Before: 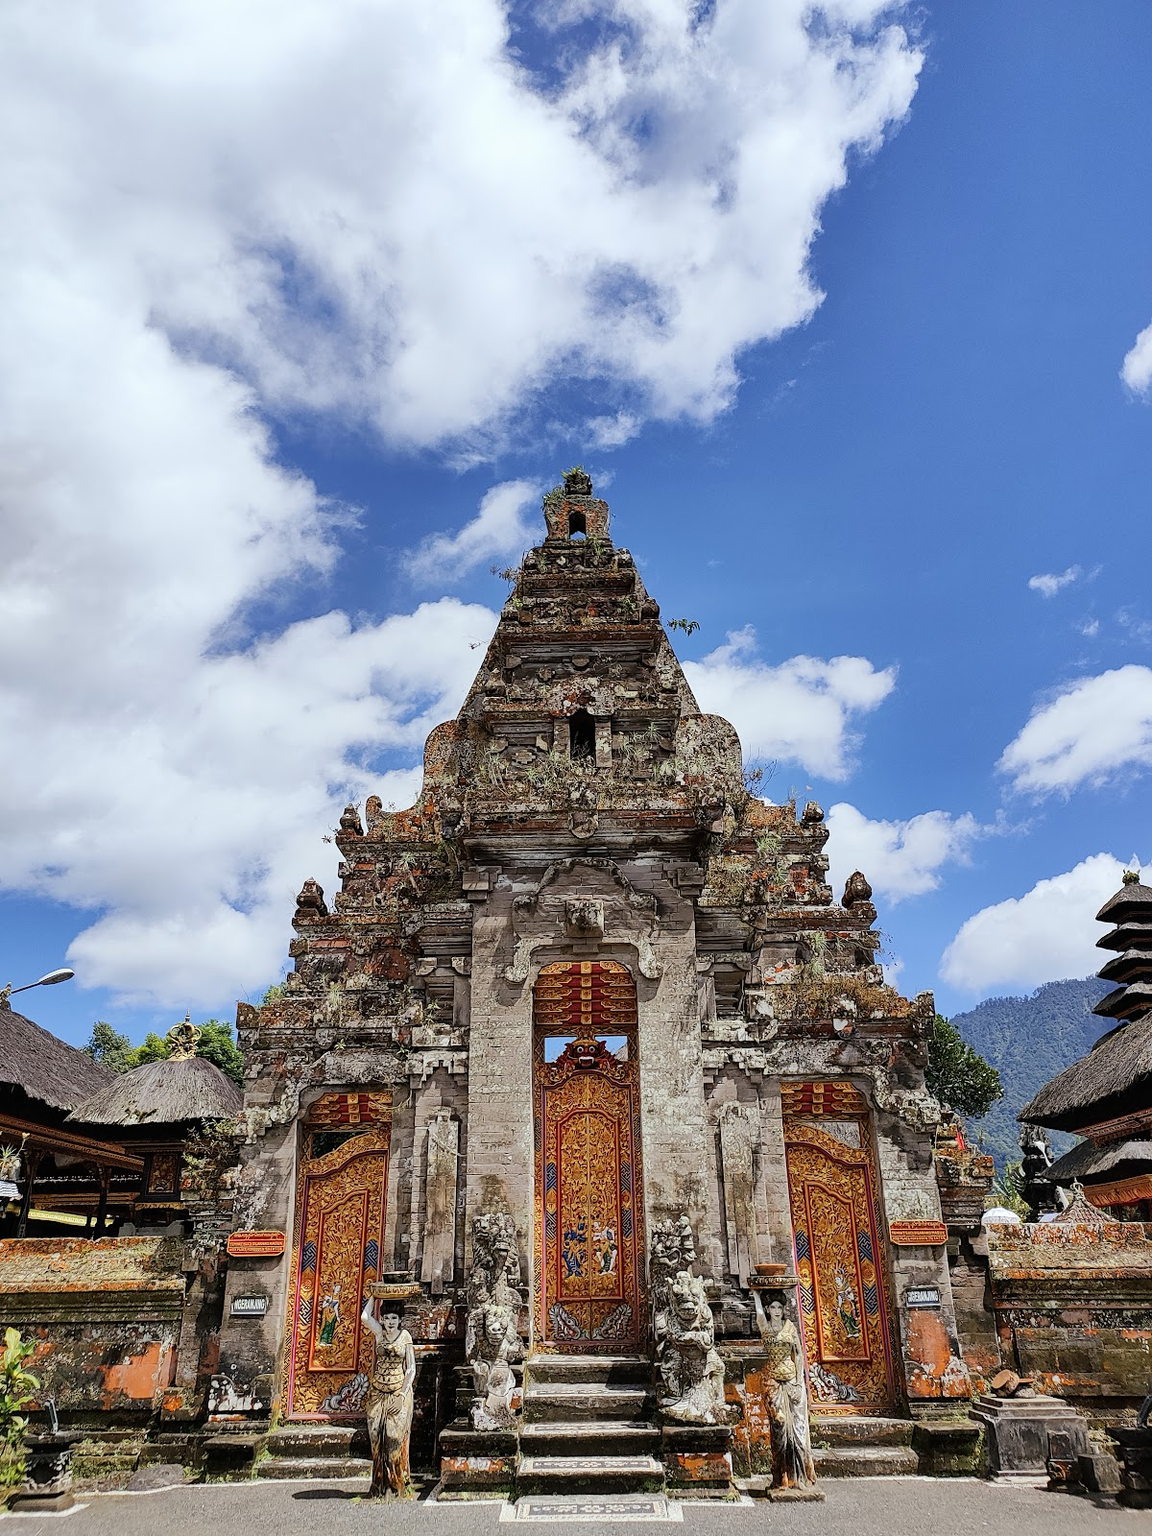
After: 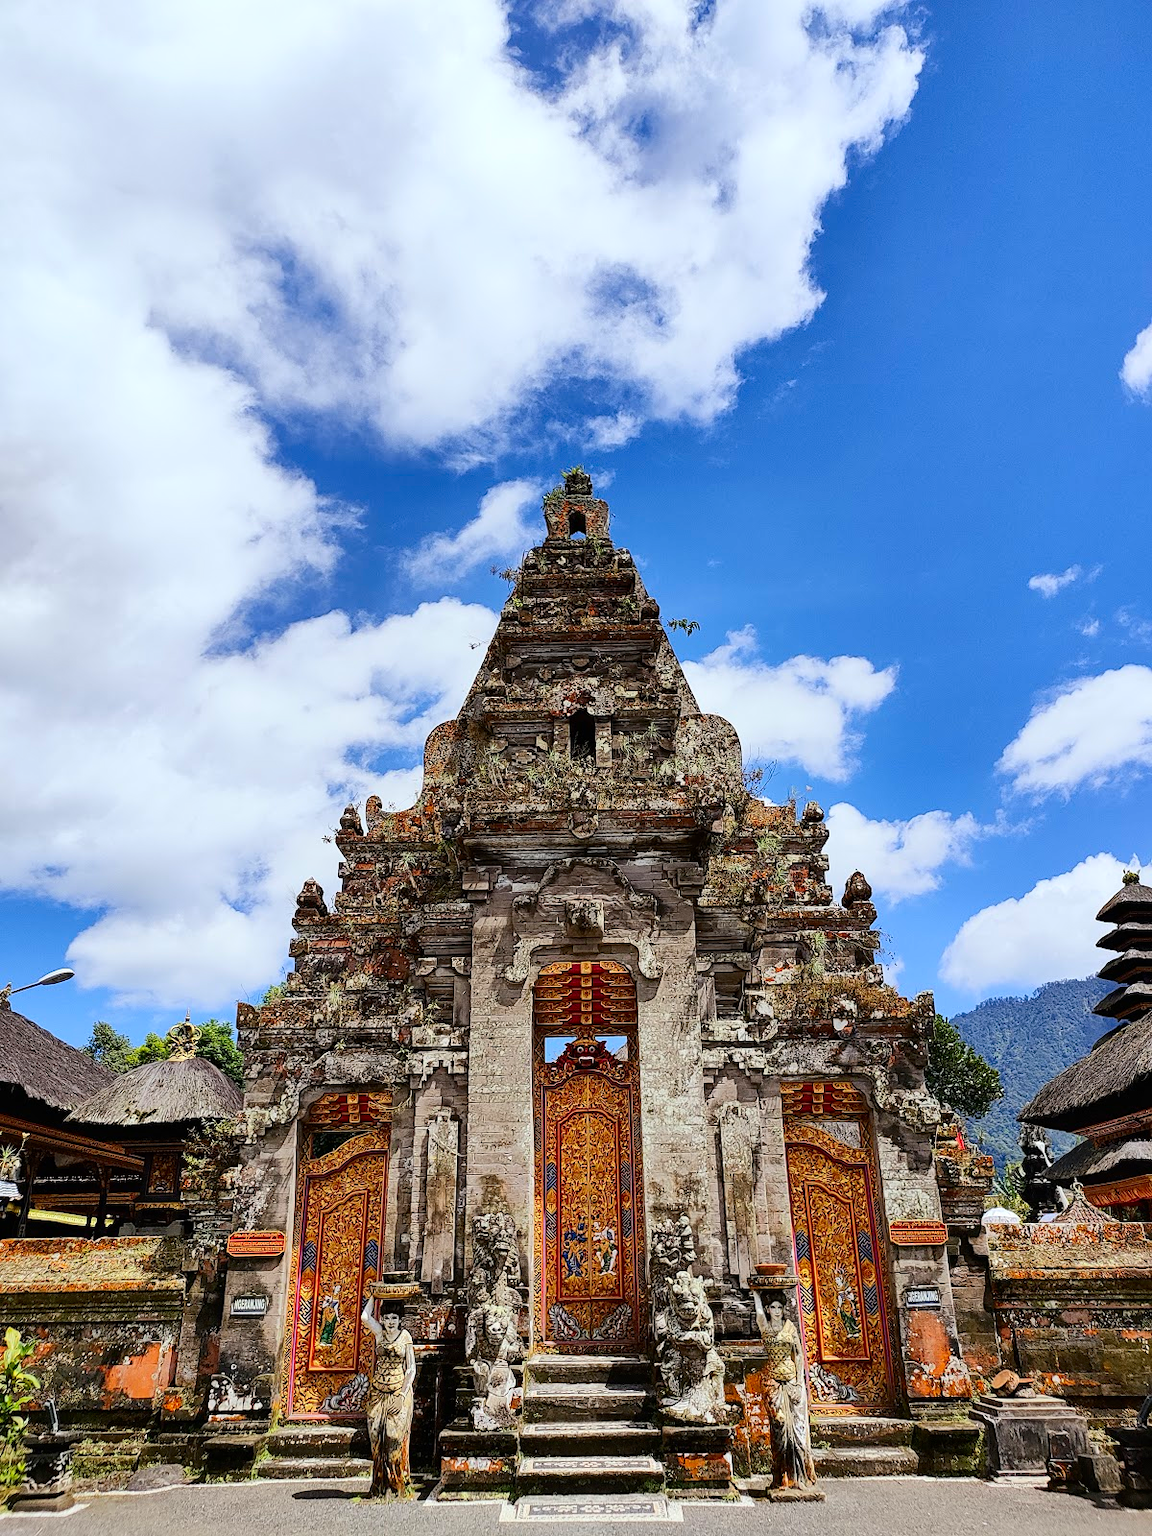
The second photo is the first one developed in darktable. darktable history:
contrast brightness saturation: contrast 0.164, saturation 0.311
